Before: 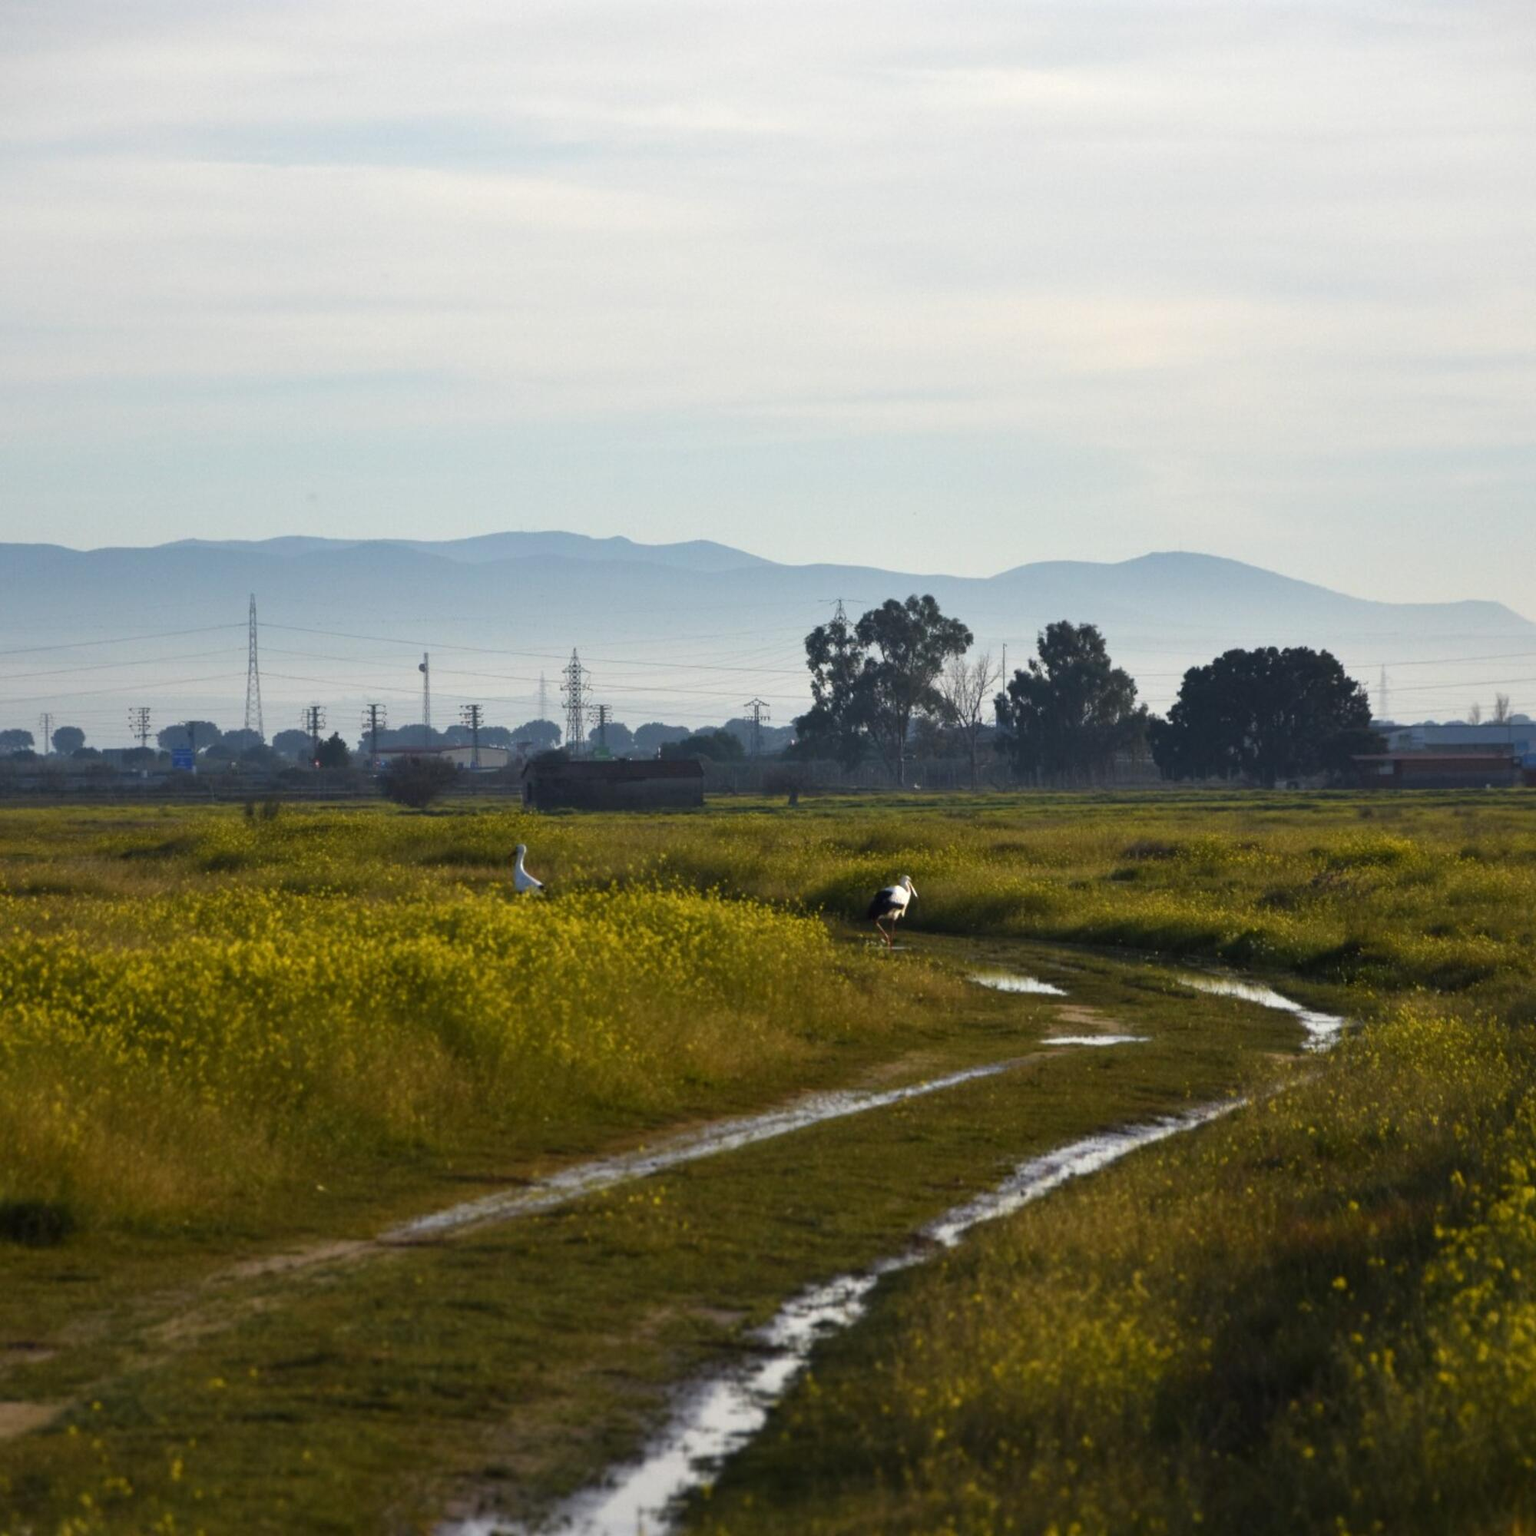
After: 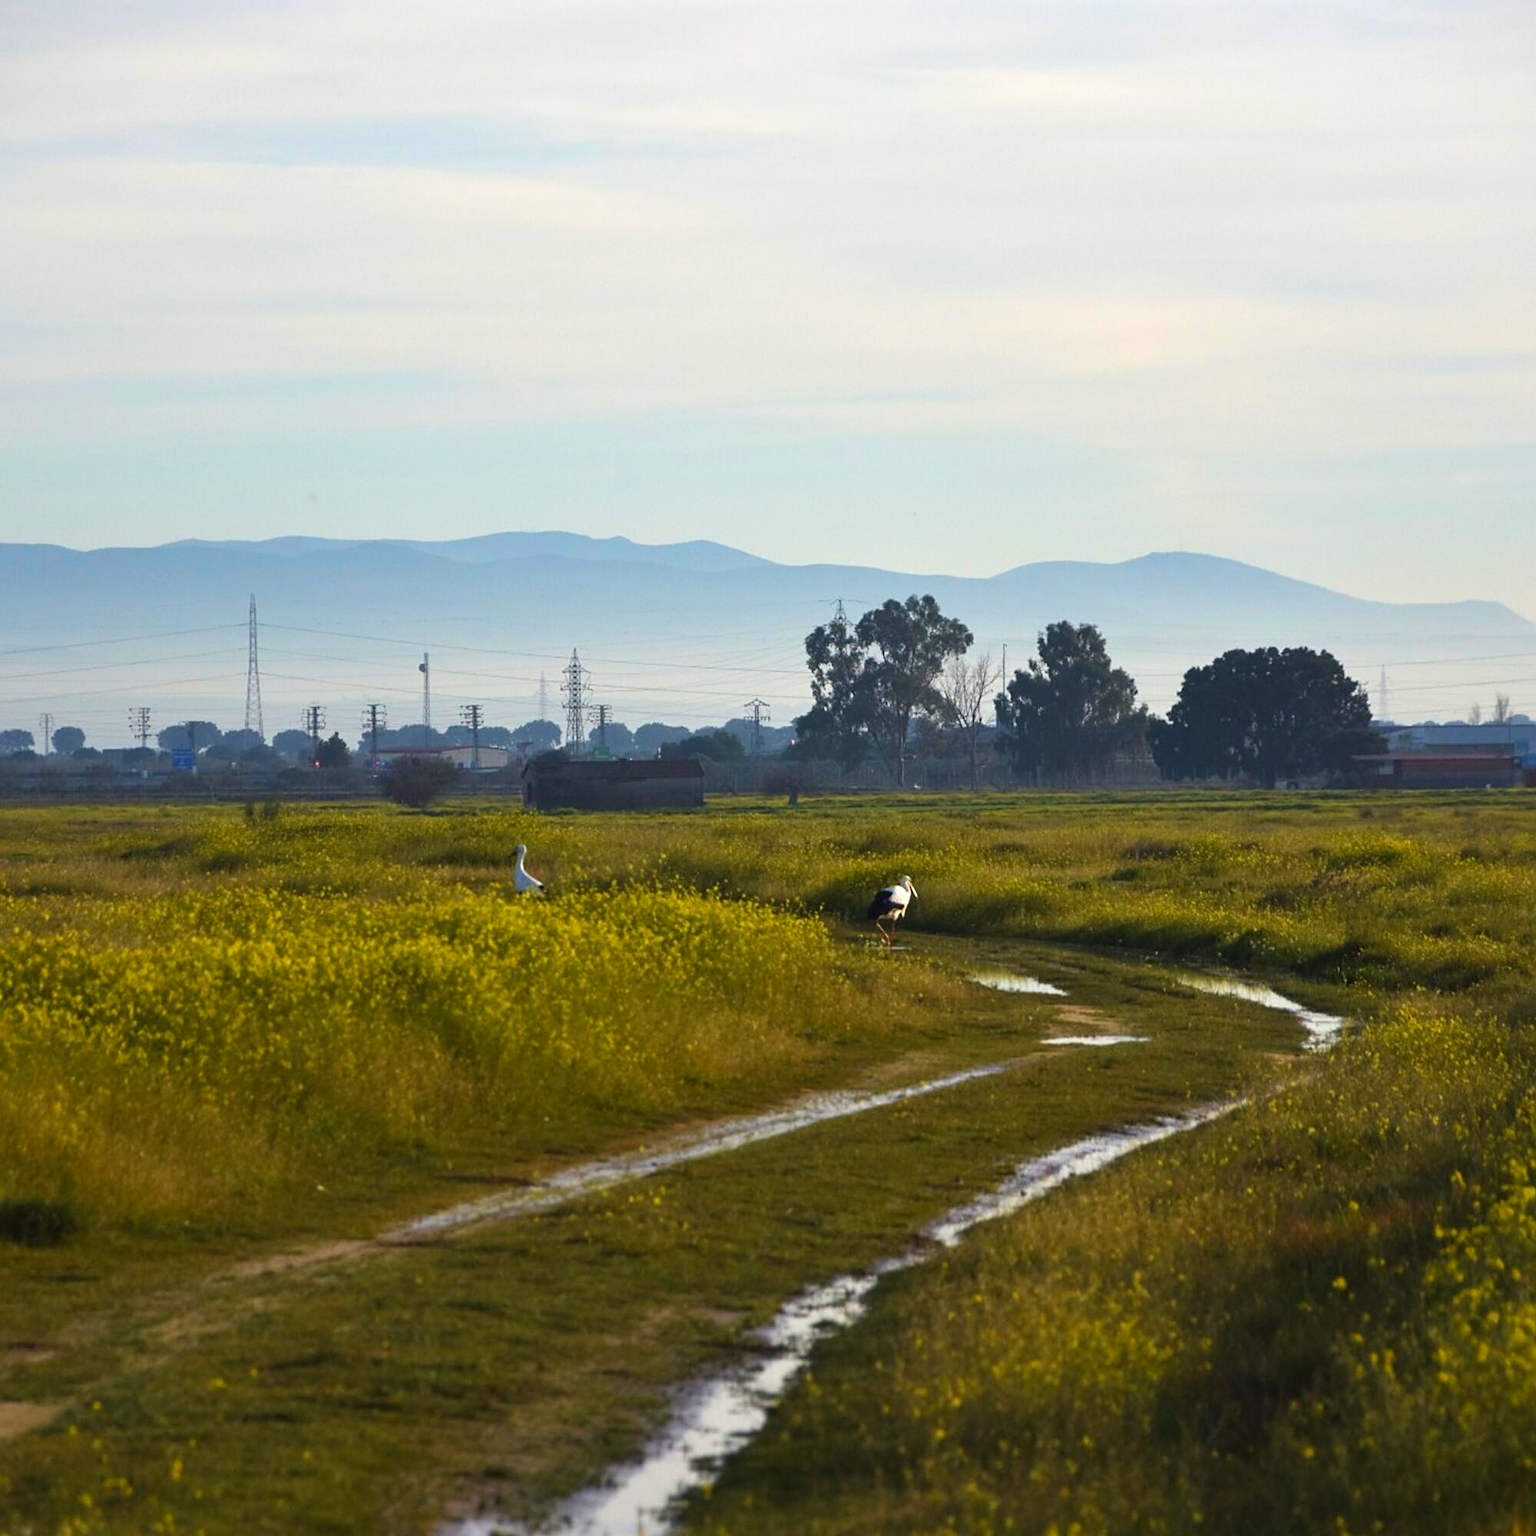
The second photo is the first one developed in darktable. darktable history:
contrast brightness saturation: contrast 0.073, brightness 0.076, saturation 0.184
sharpen: on, module defaults
velvia: on, module defaults
